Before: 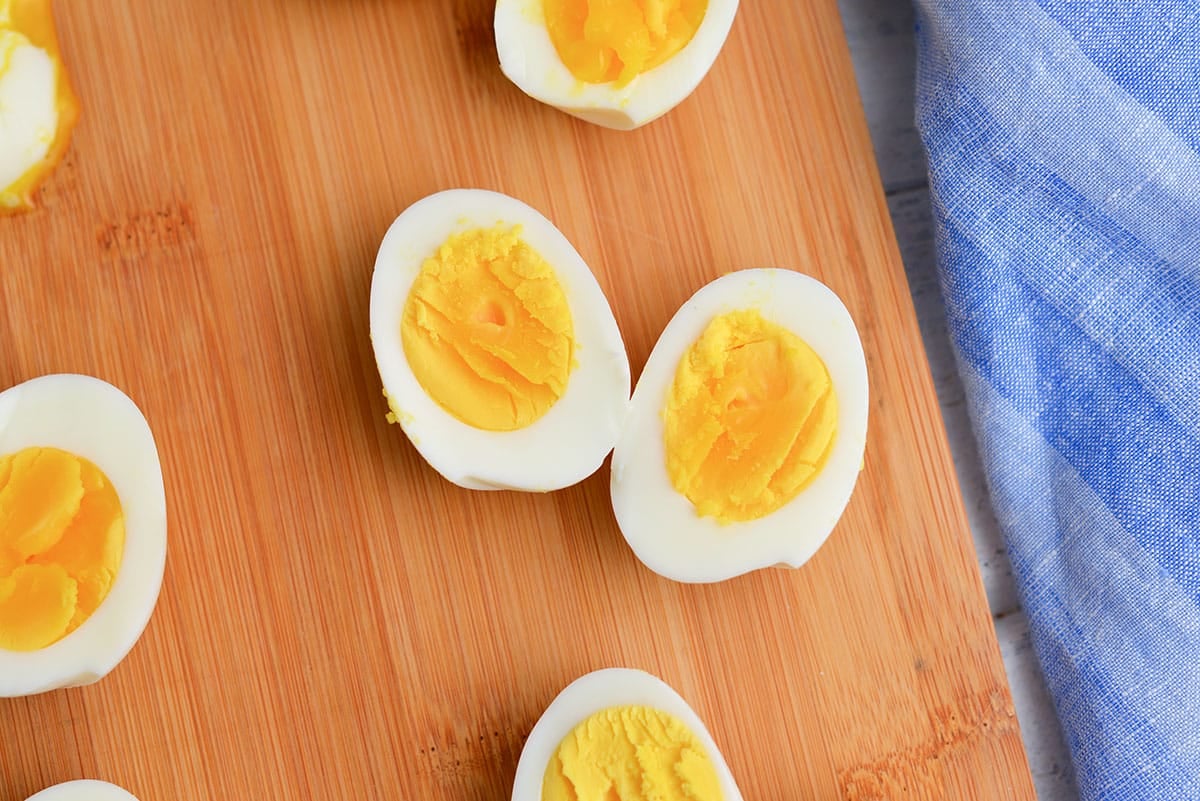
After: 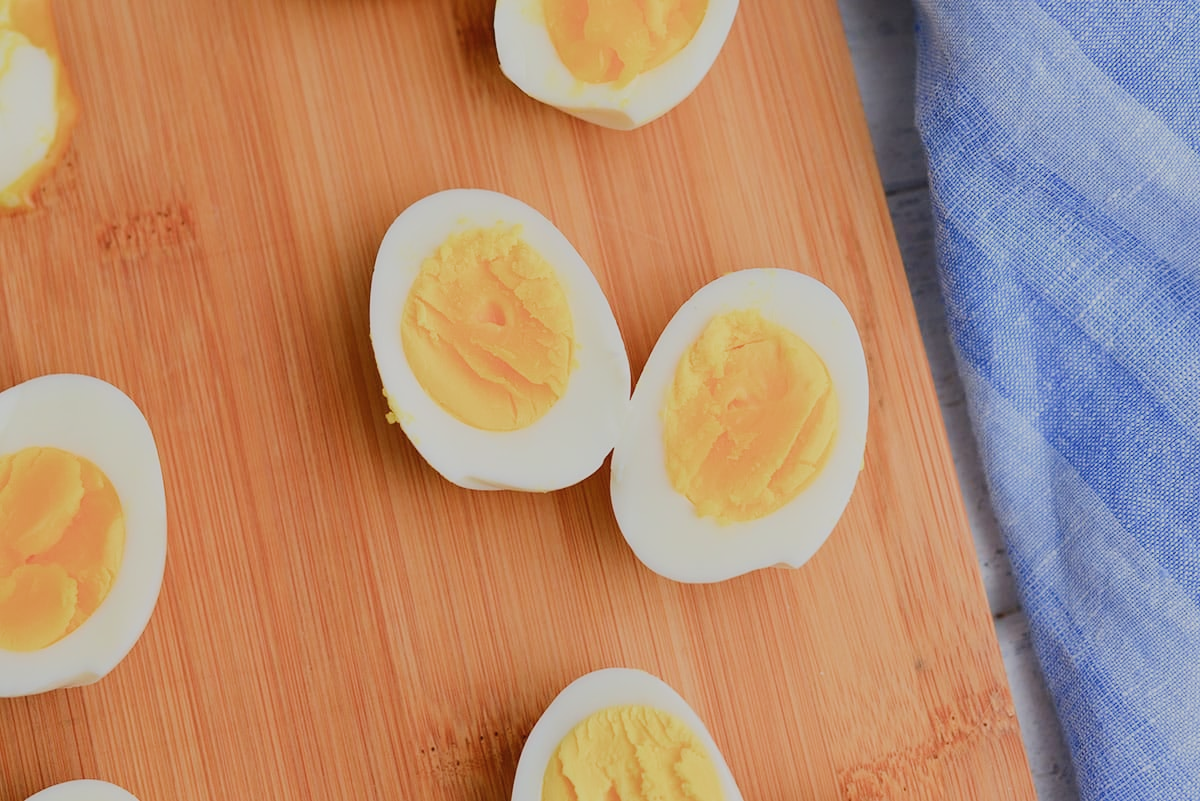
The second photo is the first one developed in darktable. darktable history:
filmic rgb: black relative exposure -16 EV, white relative exposure 4.92 EV, hardness 6.24, color science v5 (2021), contrast in shadows safe, contrast in highlights safe
